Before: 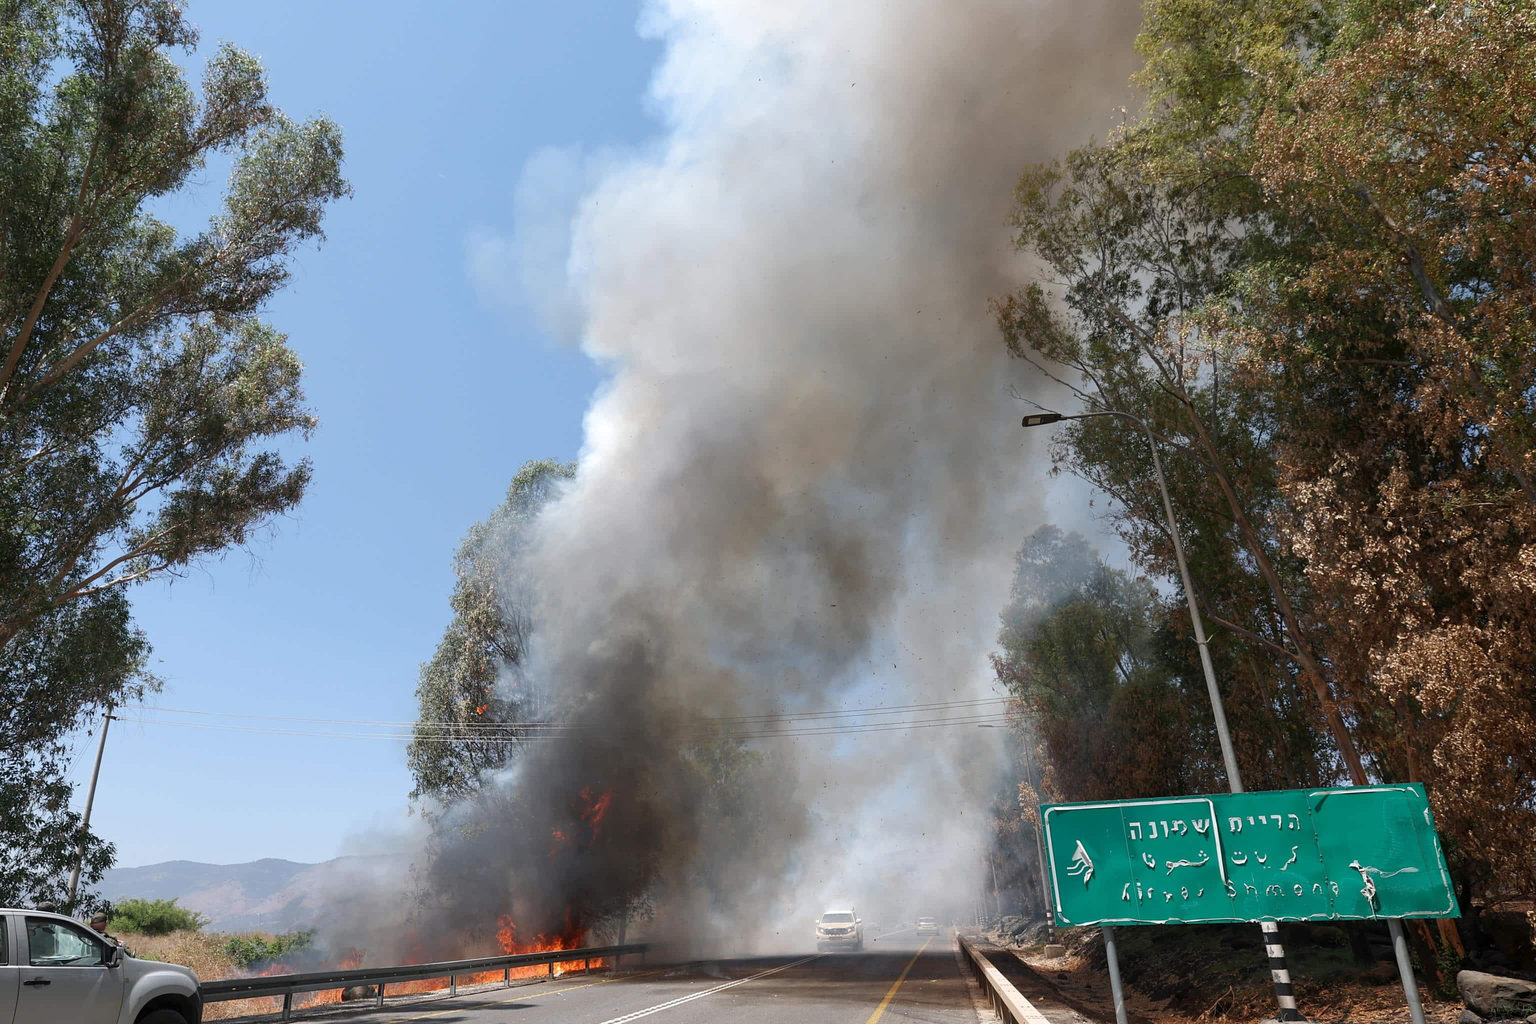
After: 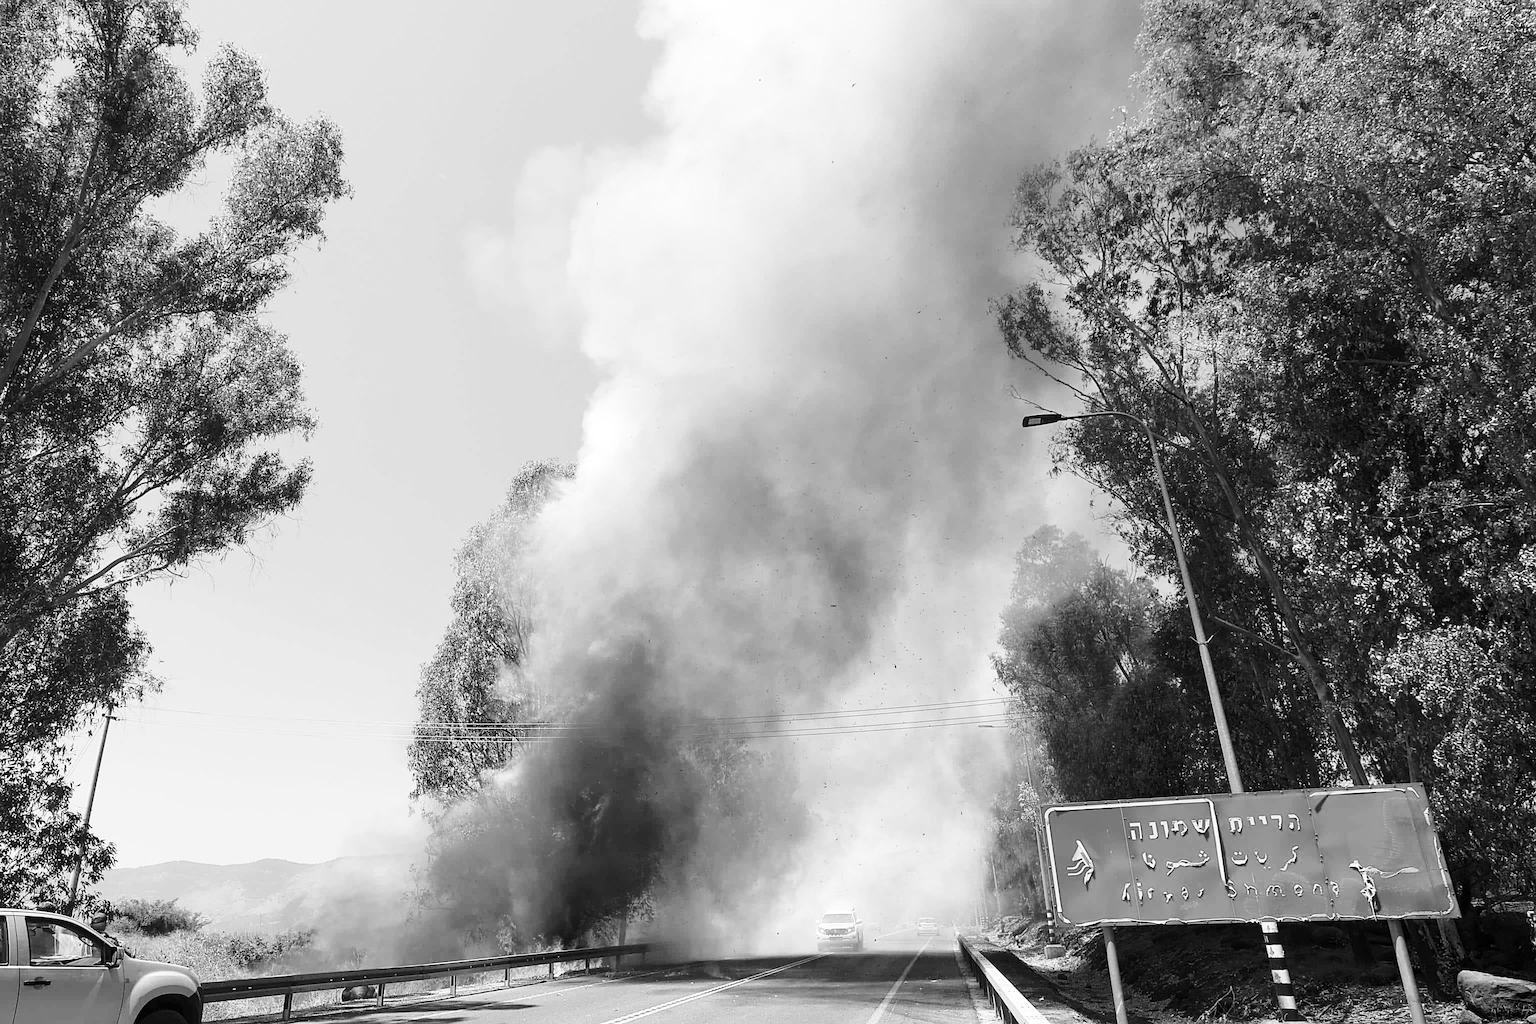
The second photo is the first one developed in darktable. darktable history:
sharpen: on, module defaults
monochrome: on, module defaults
base curve: curves: ch0 [(0, 0) (0.036, 0.037) (0.121, 0.228) (0.46, 0.76) (0.859, 0.983) (1, 1)], preserve colors none
color balance rgb: perceptual saturation grading › global saturation 20%, perceptual saturation grading › highlights -25%, perceptual saturation grading › shadows 25%
